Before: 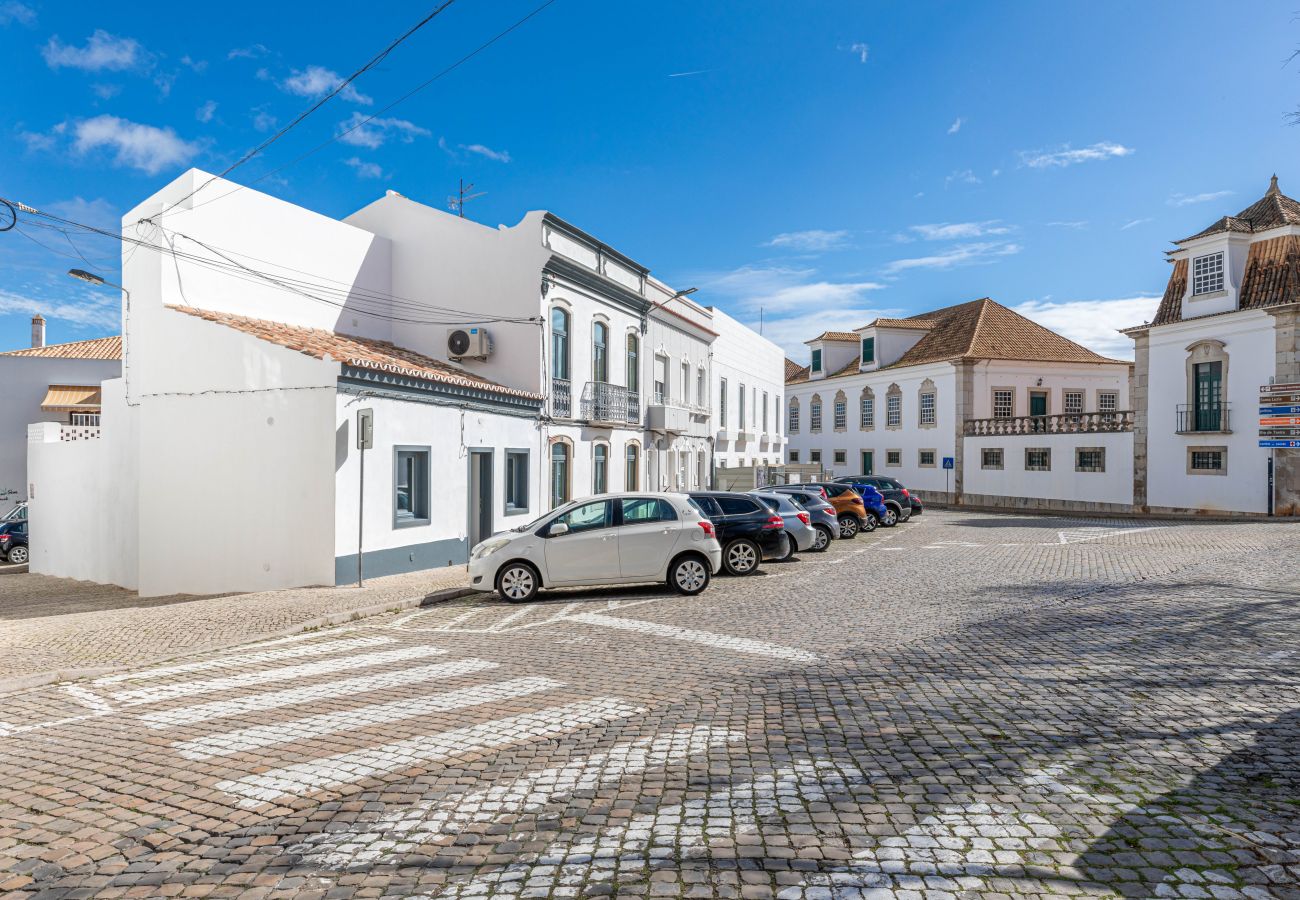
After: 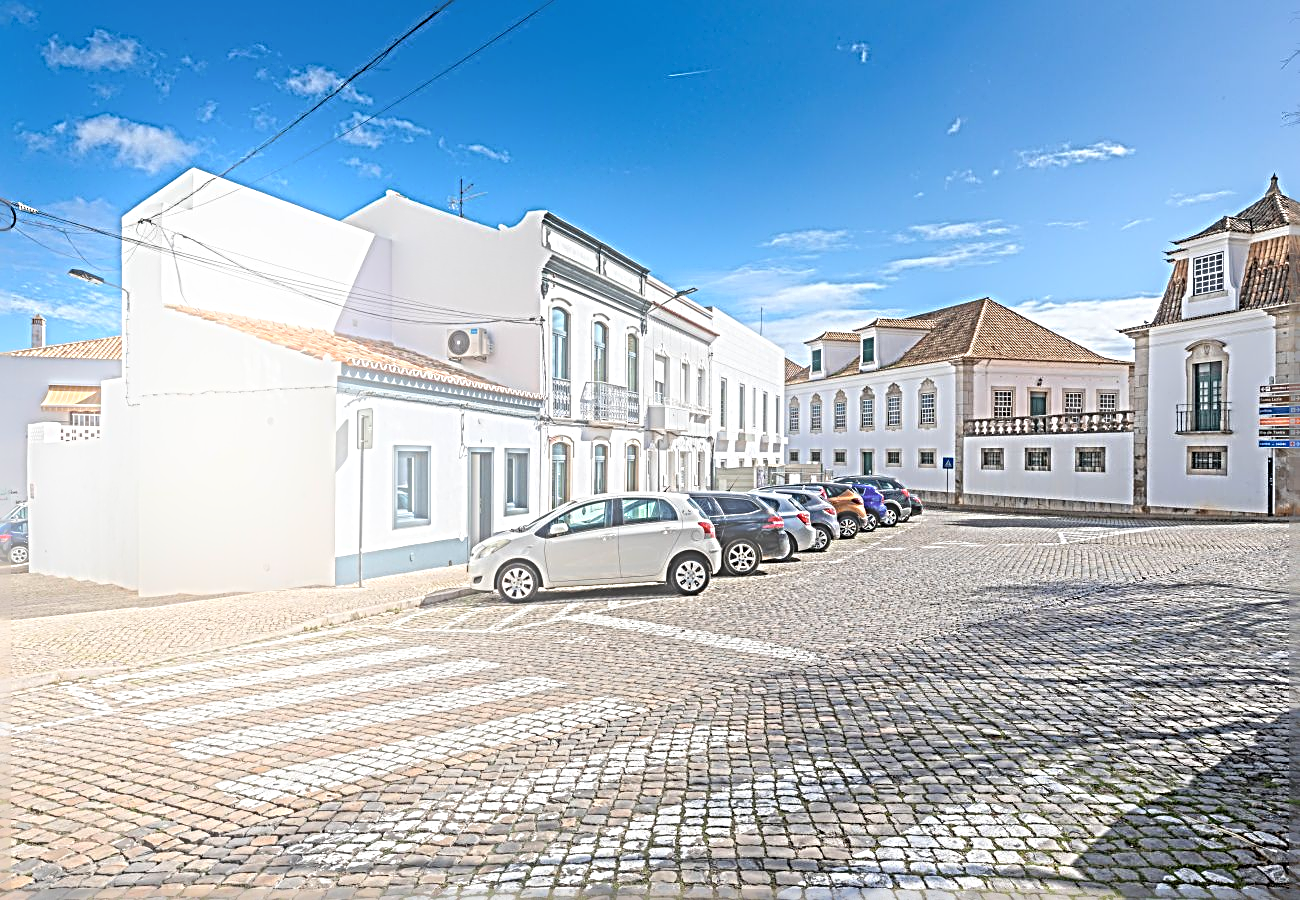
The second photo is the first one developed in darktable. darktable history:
sharpen: radius 4.001, amount 2
bloom: threshold 82.5%, strength 16.25%
